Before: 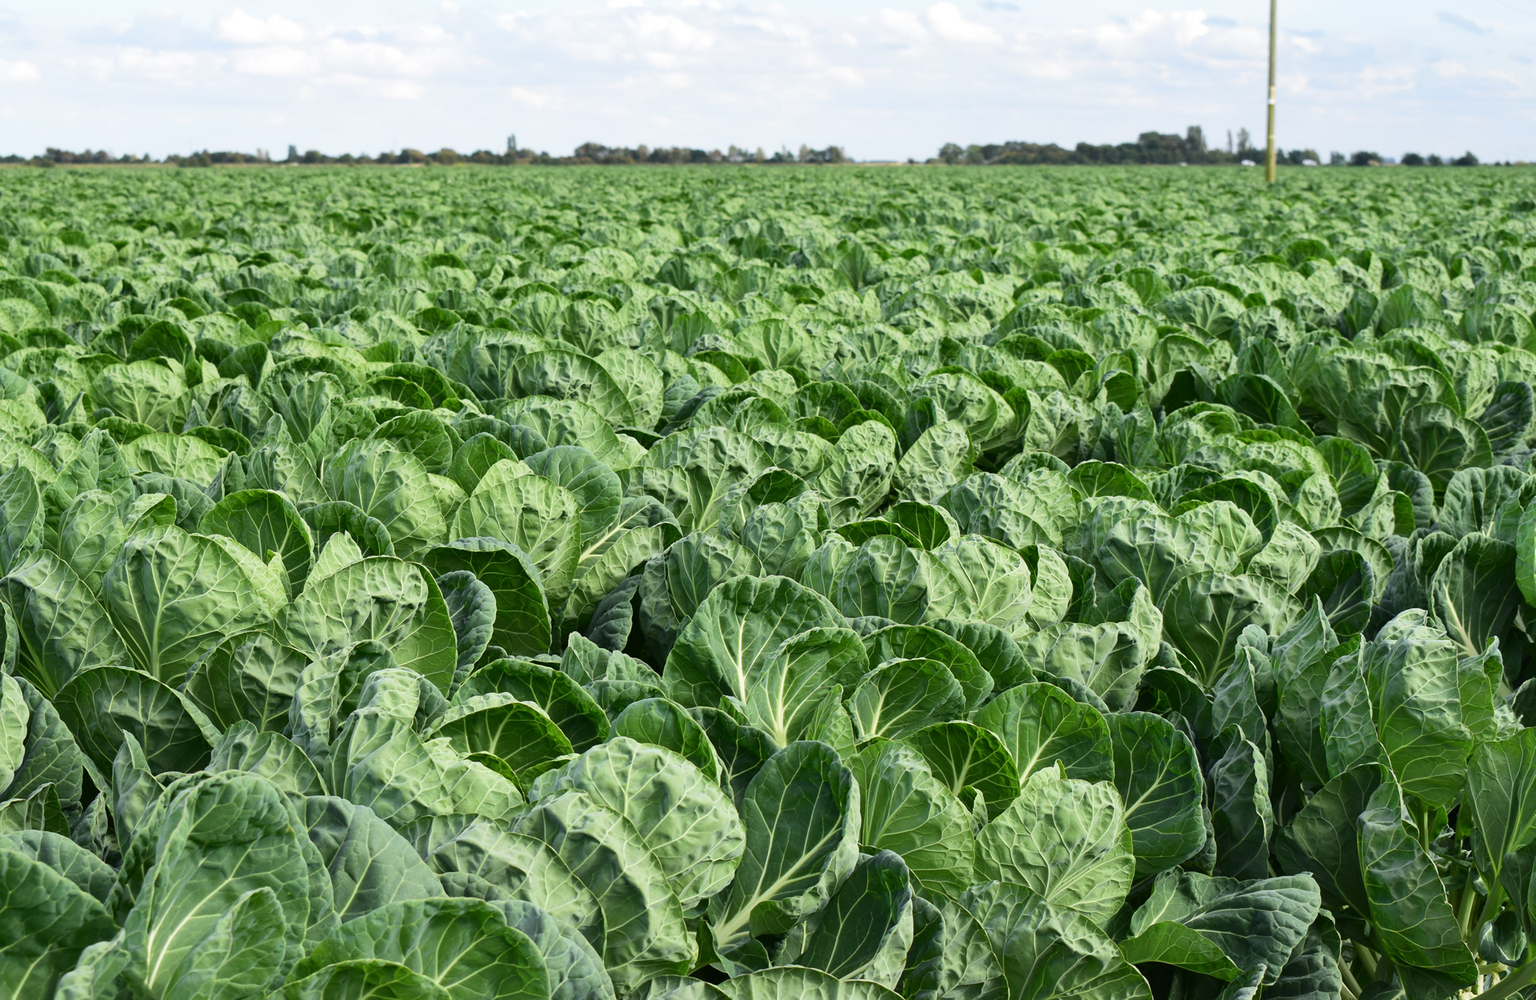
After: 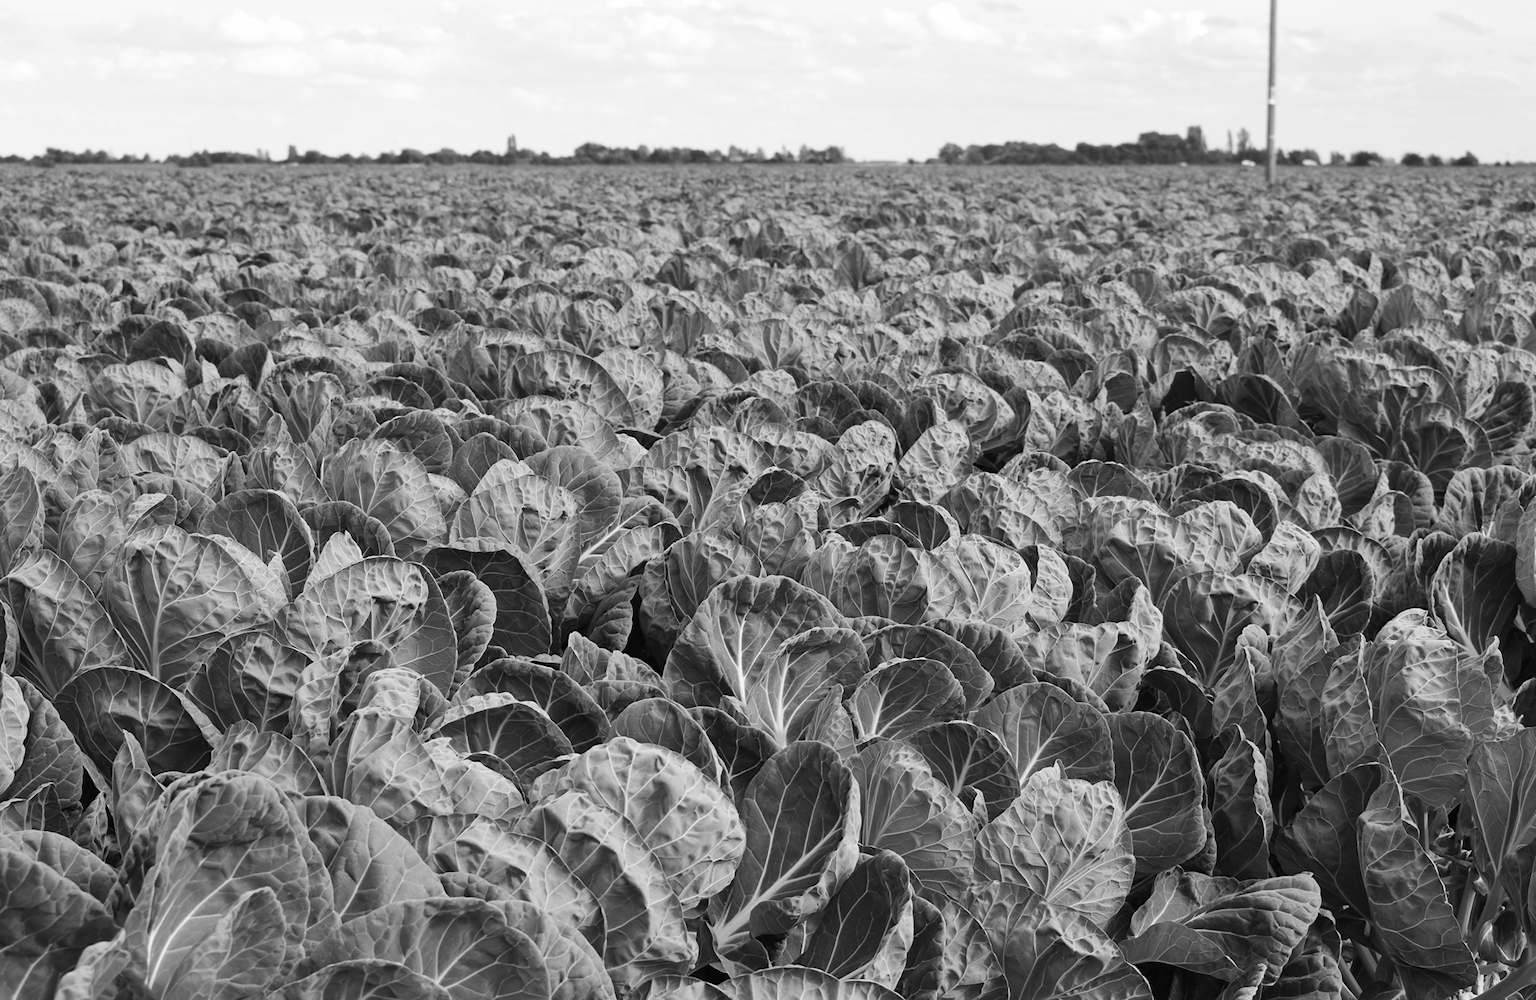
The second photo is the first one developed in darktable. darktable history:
color calibration: output gray [0.21, 0.42, 0.37, 0], illuminant custom, x 0.368, y 0.373, temperature 4333.11 K
color zones: curves: ch1 [(0, 0.469) (0.072, 0.457) (0.243, 0.494) (0.429, 0.5) (0.571, 0.5) (0.714, 0.5) (0.857, 0.5) (1, 0.469)]; ch2 [(0, 0.499) (0.143, 0.467) (0.242, 0.436) (0.429, 0.493) (0.571, 0.5) (0.714, 0.5) (0.857, 0.5) (1, 0.499)]
